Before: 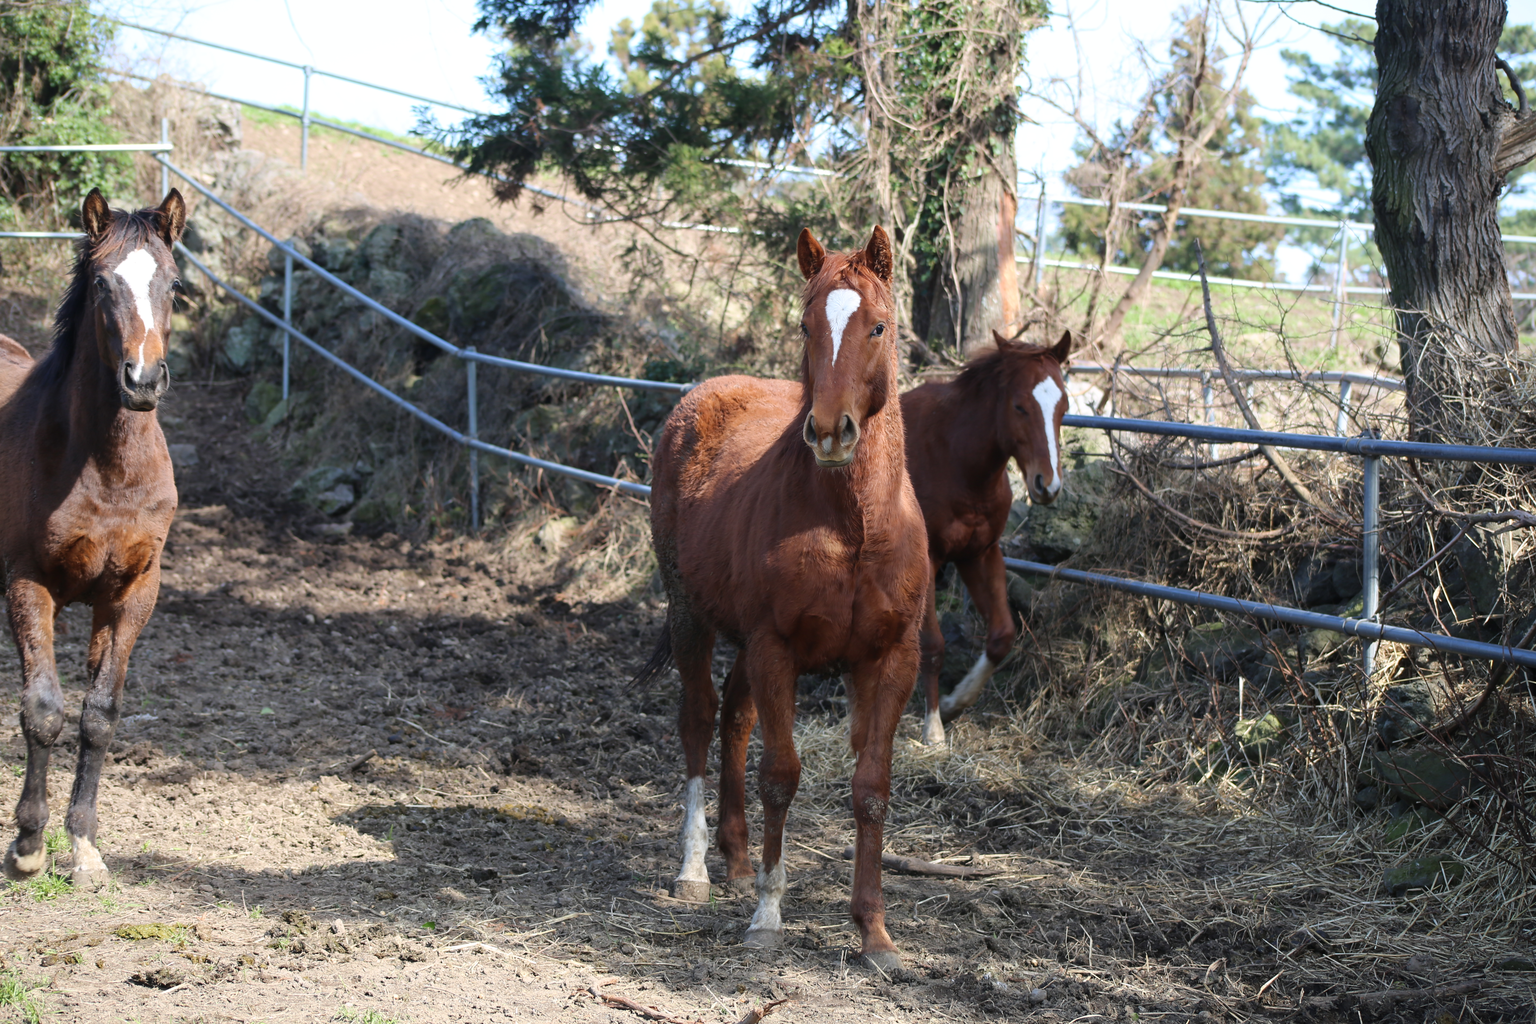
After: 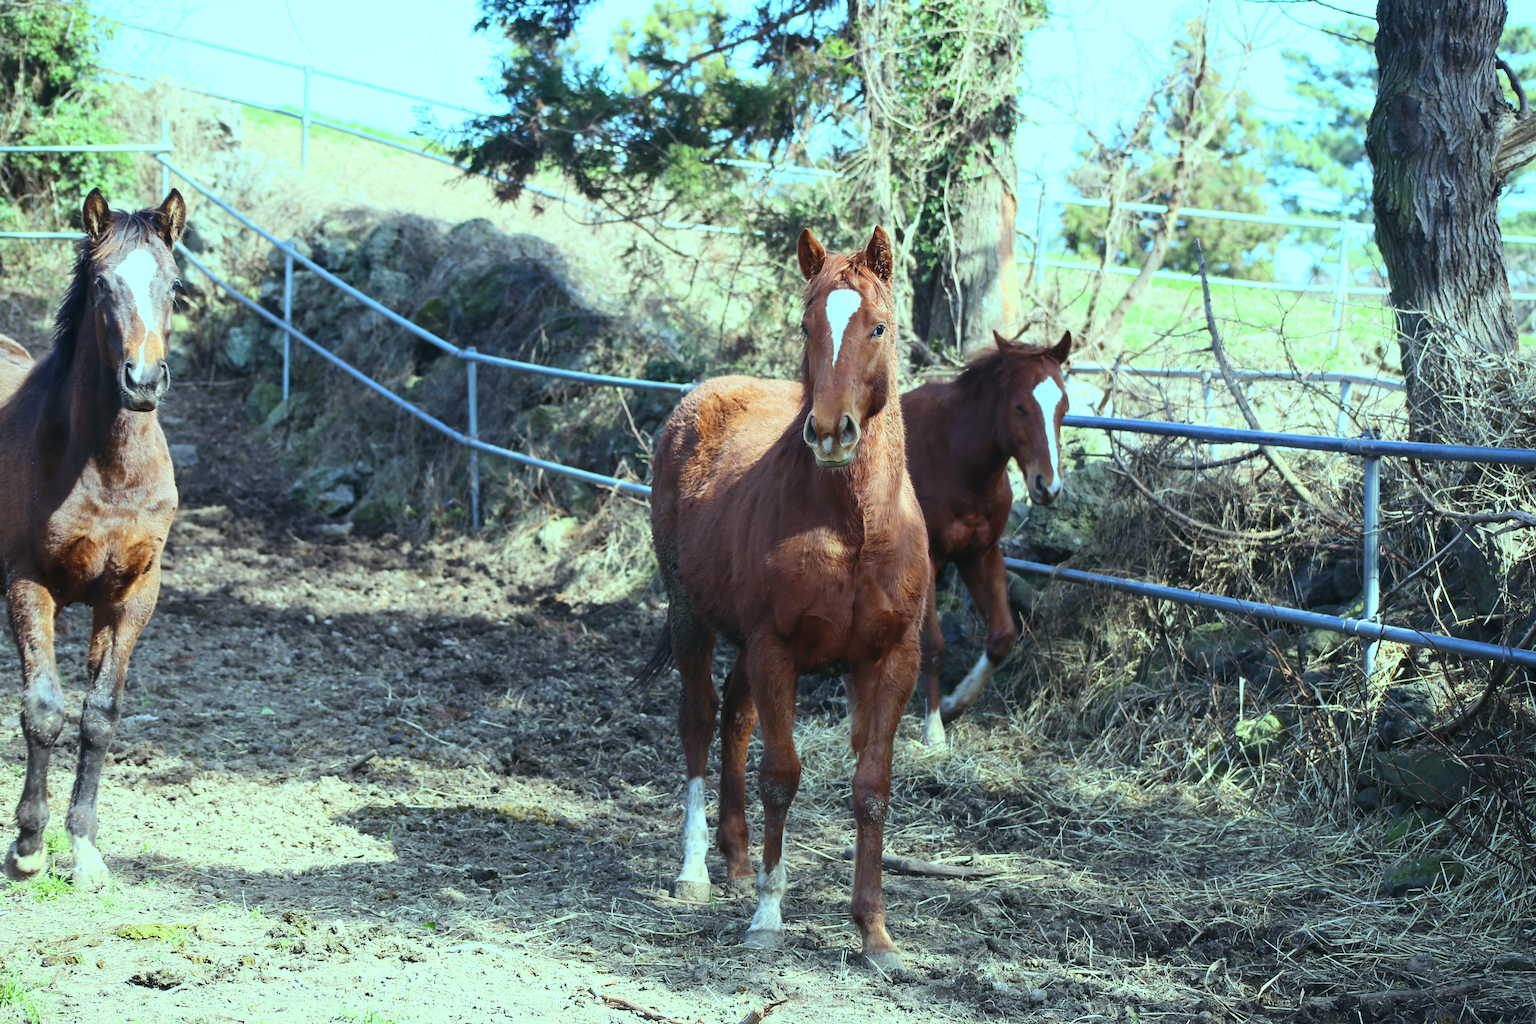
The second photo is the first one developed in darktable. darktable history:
contrast brightness saturation: contrast 0.2, brightness 0.16, saturation 0.22
color balance: mode lift, gamma, gain (sRGB), lift [0.997, 0.979, 1.021, 1.011], gamma [1, 1.084, 0.916, 0.998], gain [1, 0.87, 1.13, 1.101], contrast 4.55%, contrast fulcrum 38.24%, output saturation 104.09%
